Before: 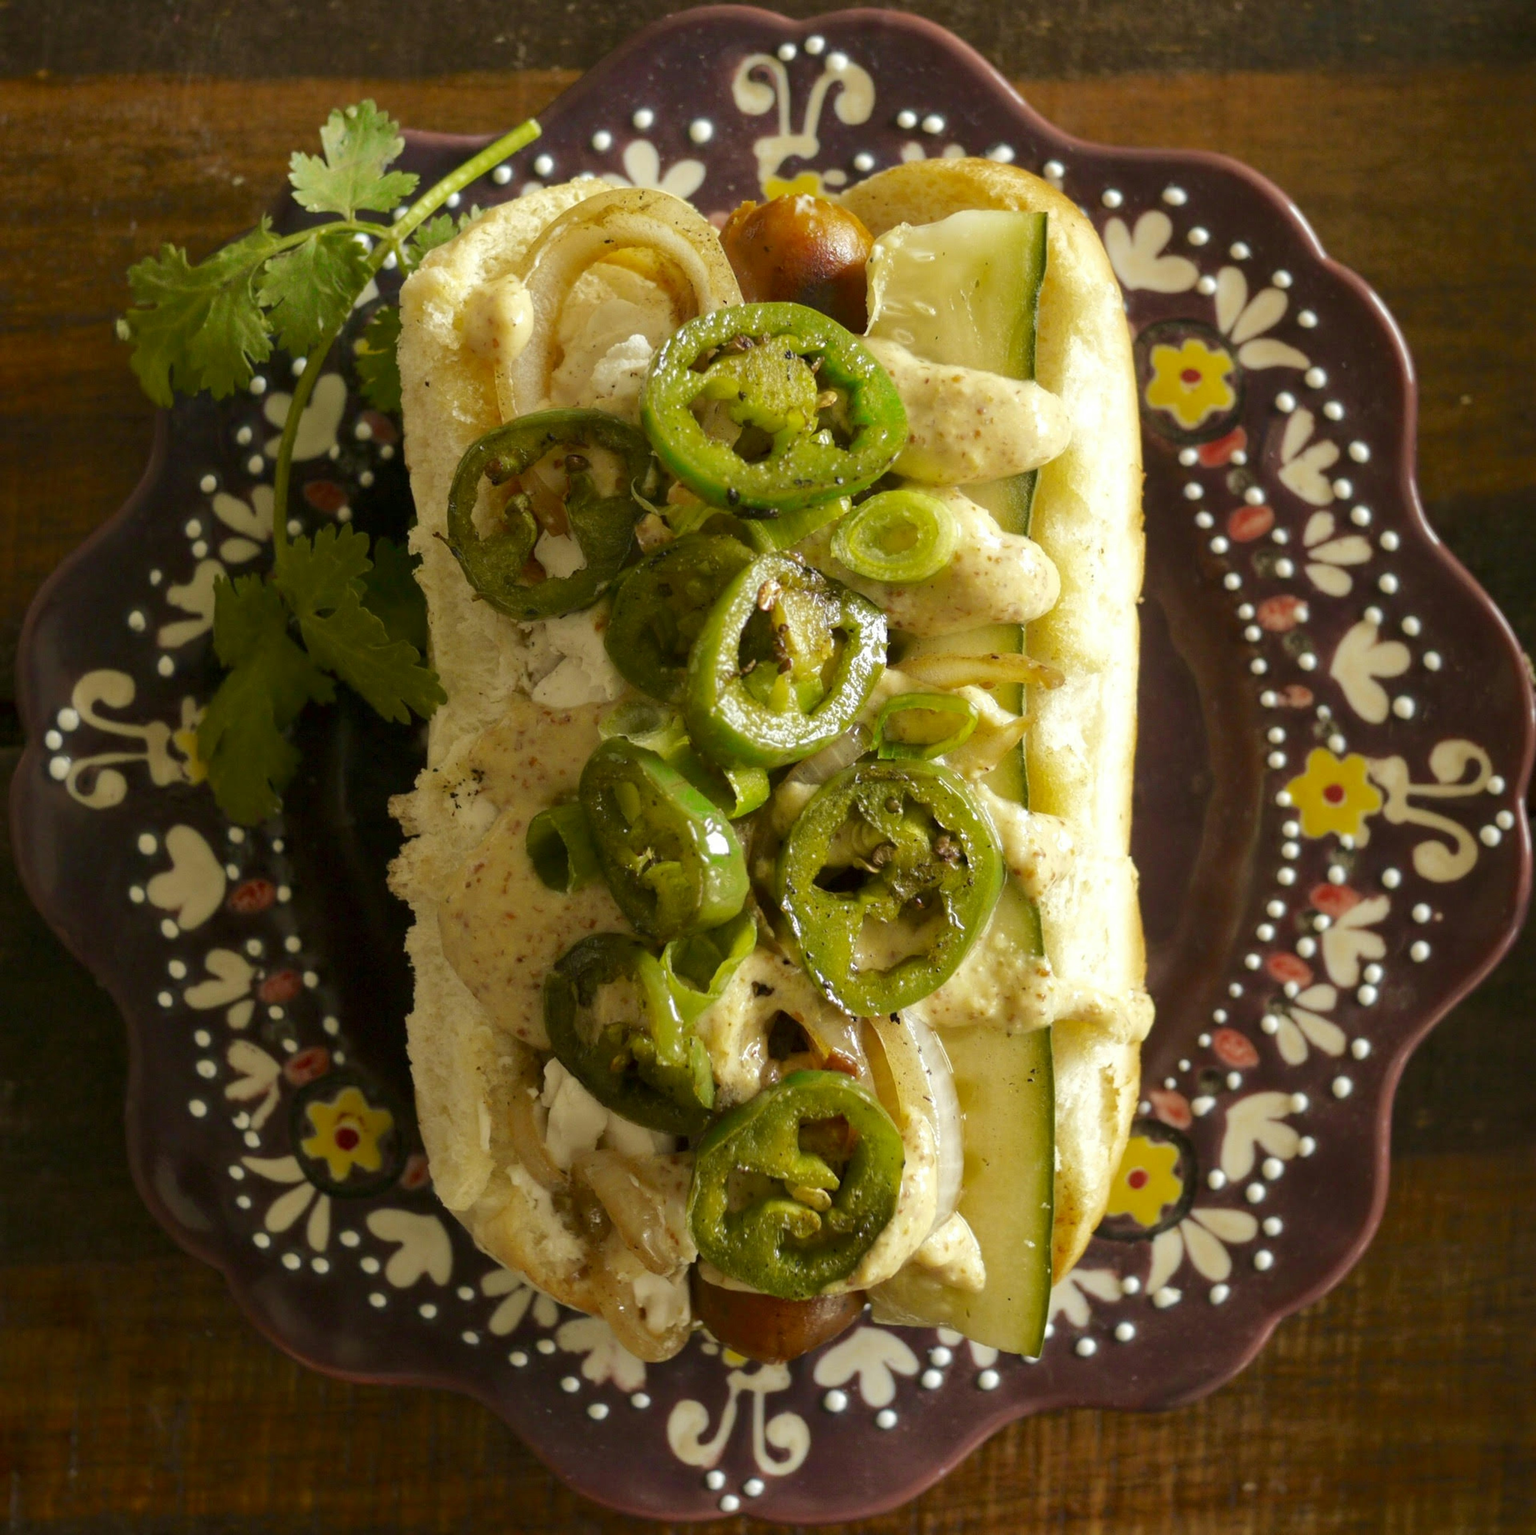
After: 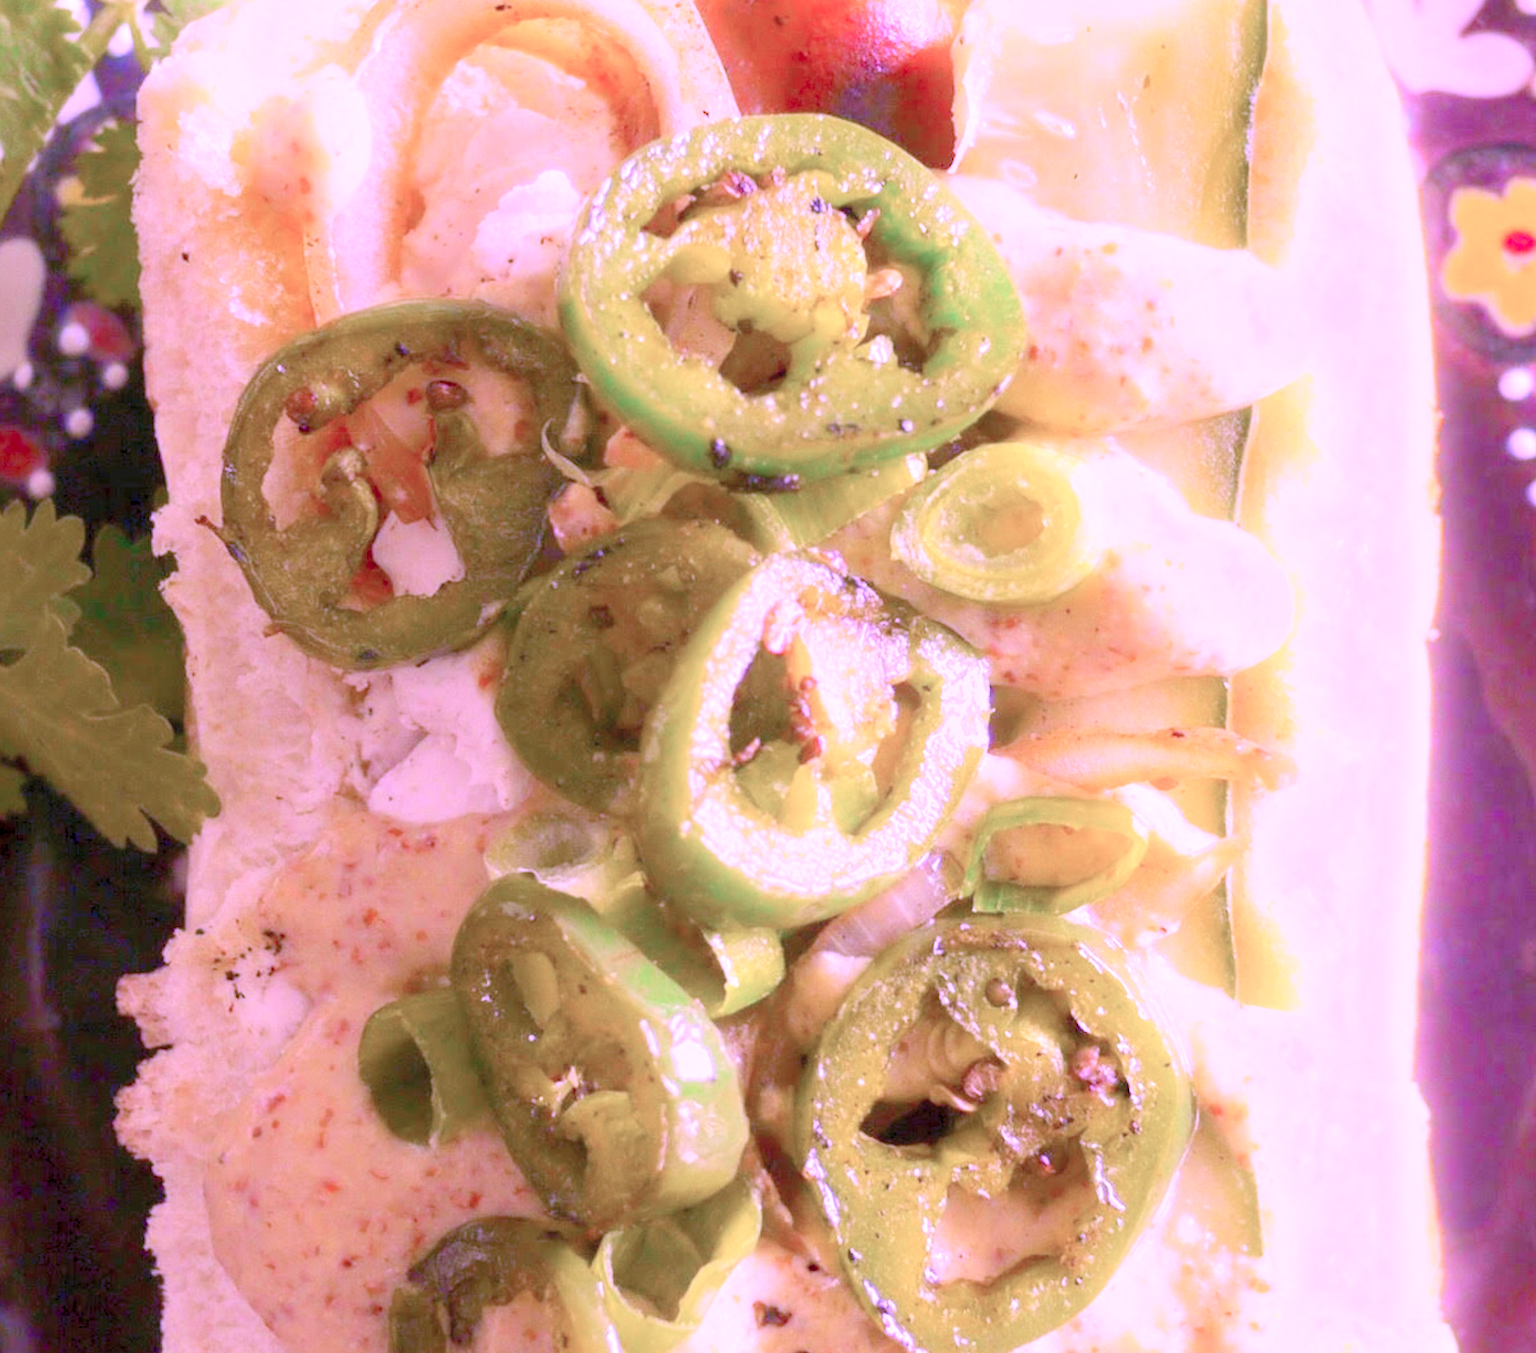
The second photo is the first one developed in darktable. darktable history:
bloom: size 9%, threshold 100%, strength 7%
levels: levels [0.008, 0.318, 0.836]
color calibration: illuminant custom, x 0.379, y 0.481, temperature 4443.07 K
crop: left 20.932%, top 15.471%, right 21.848%, bottom 34.081%
